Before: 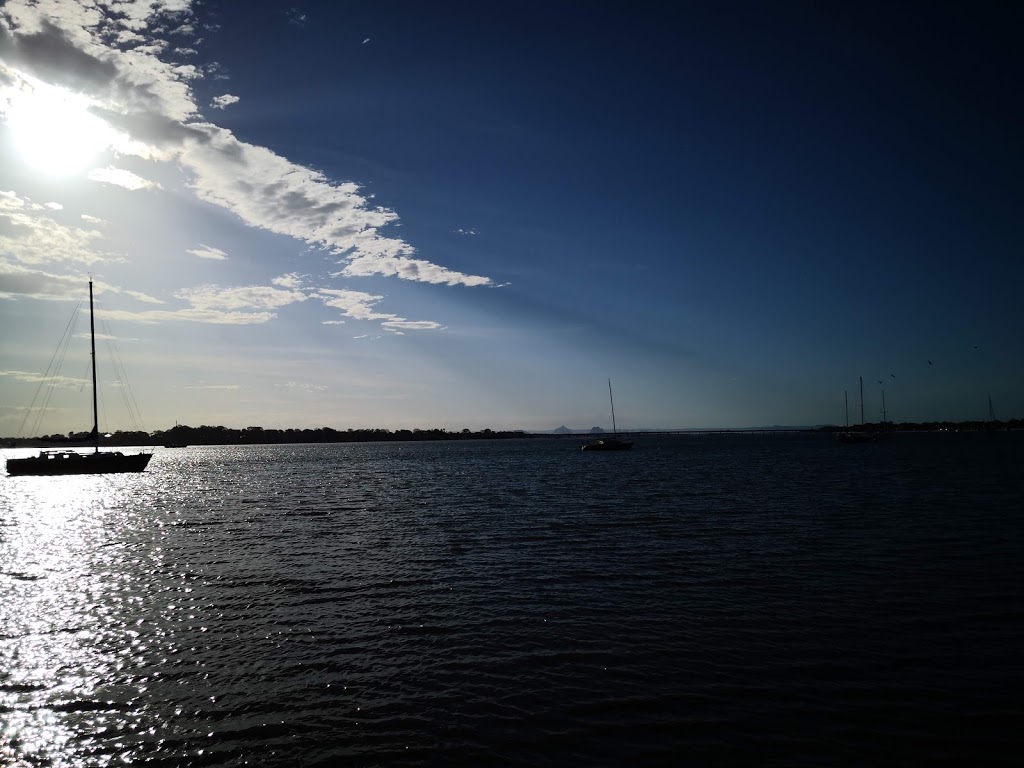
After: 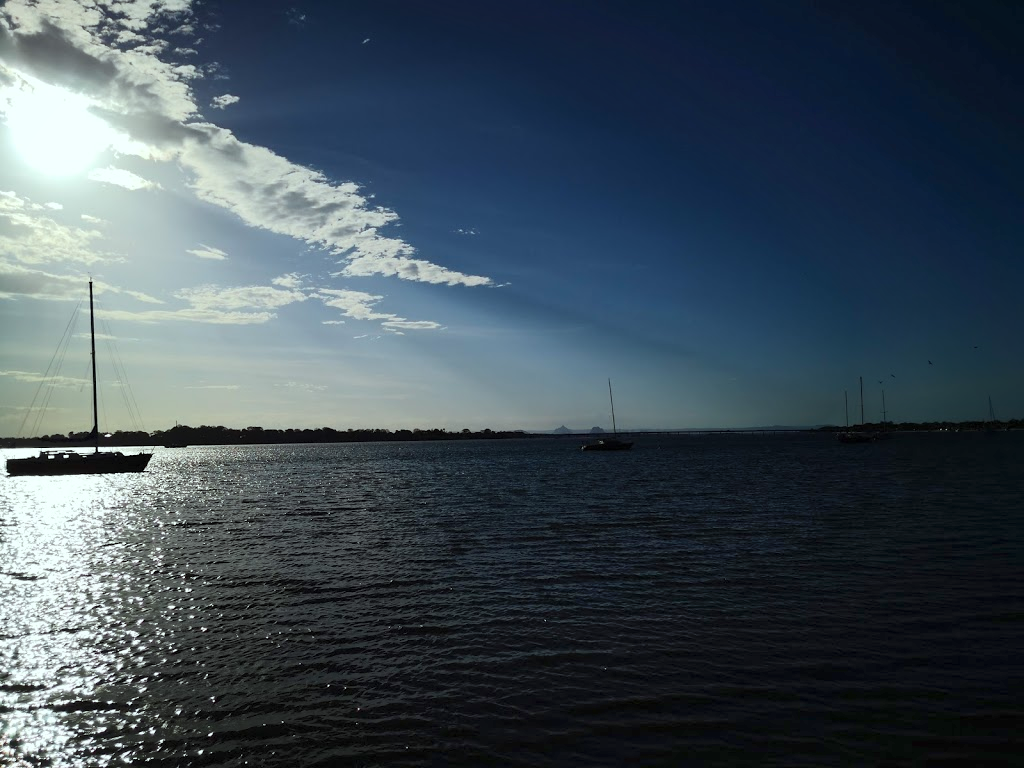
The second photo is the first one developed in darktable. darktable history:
color correction: highlights a* -6.68, highlights b* 0.461
shadows and highlights: shadows 62.32, white point adjustment 0.501, highlights -33.8, compress 84.21%
